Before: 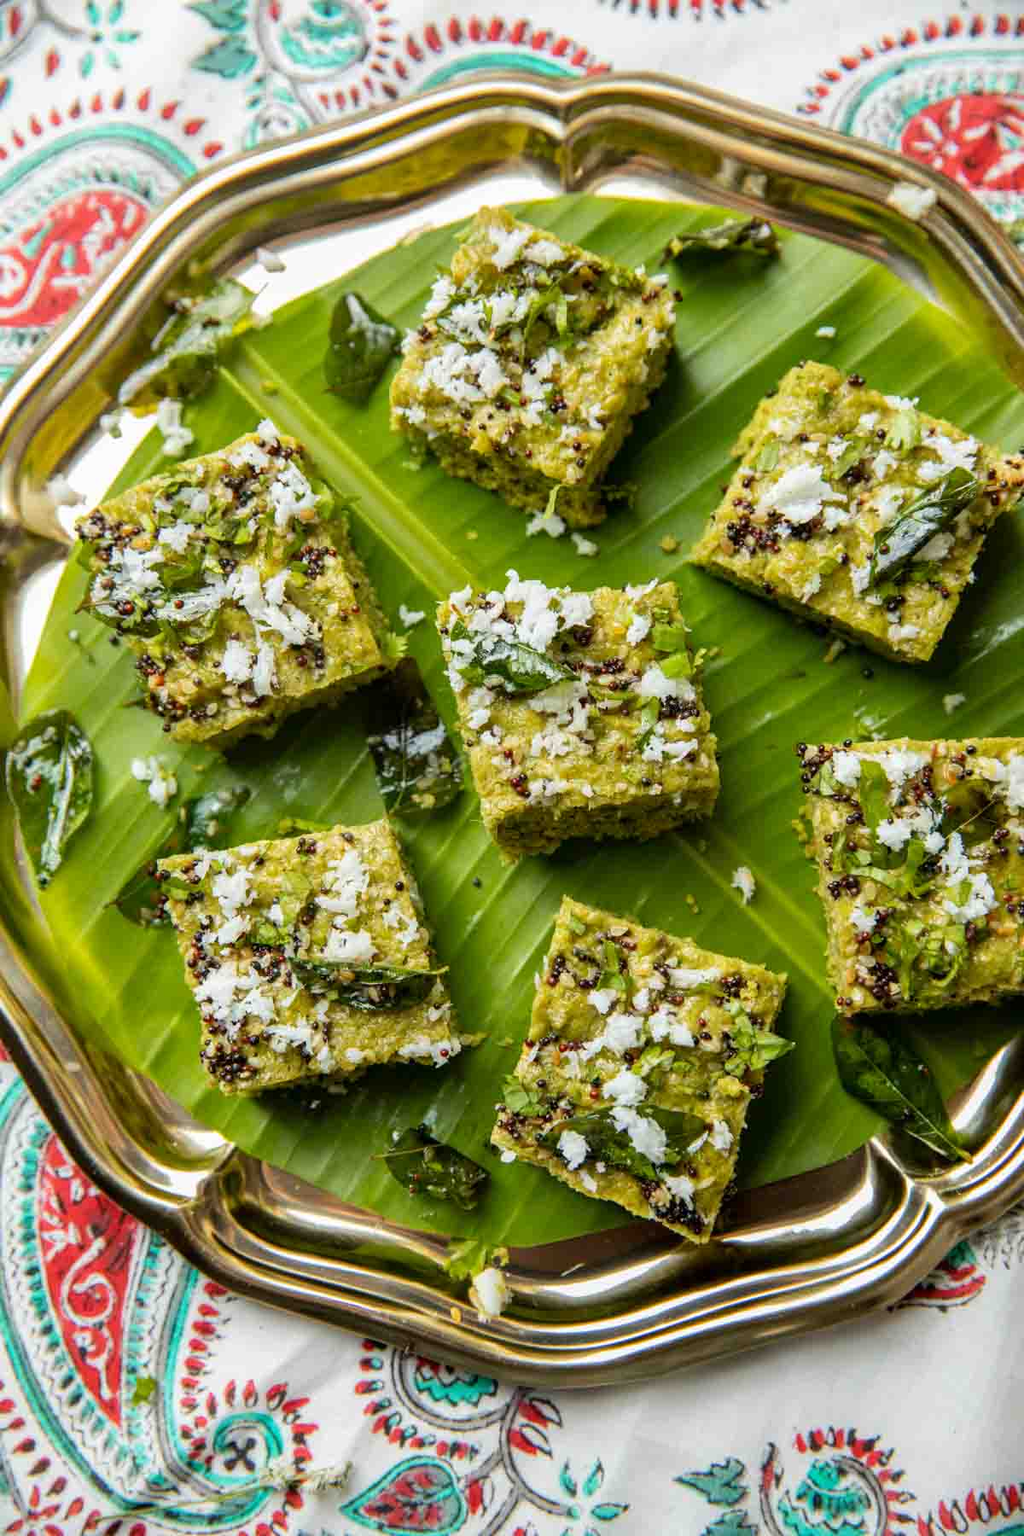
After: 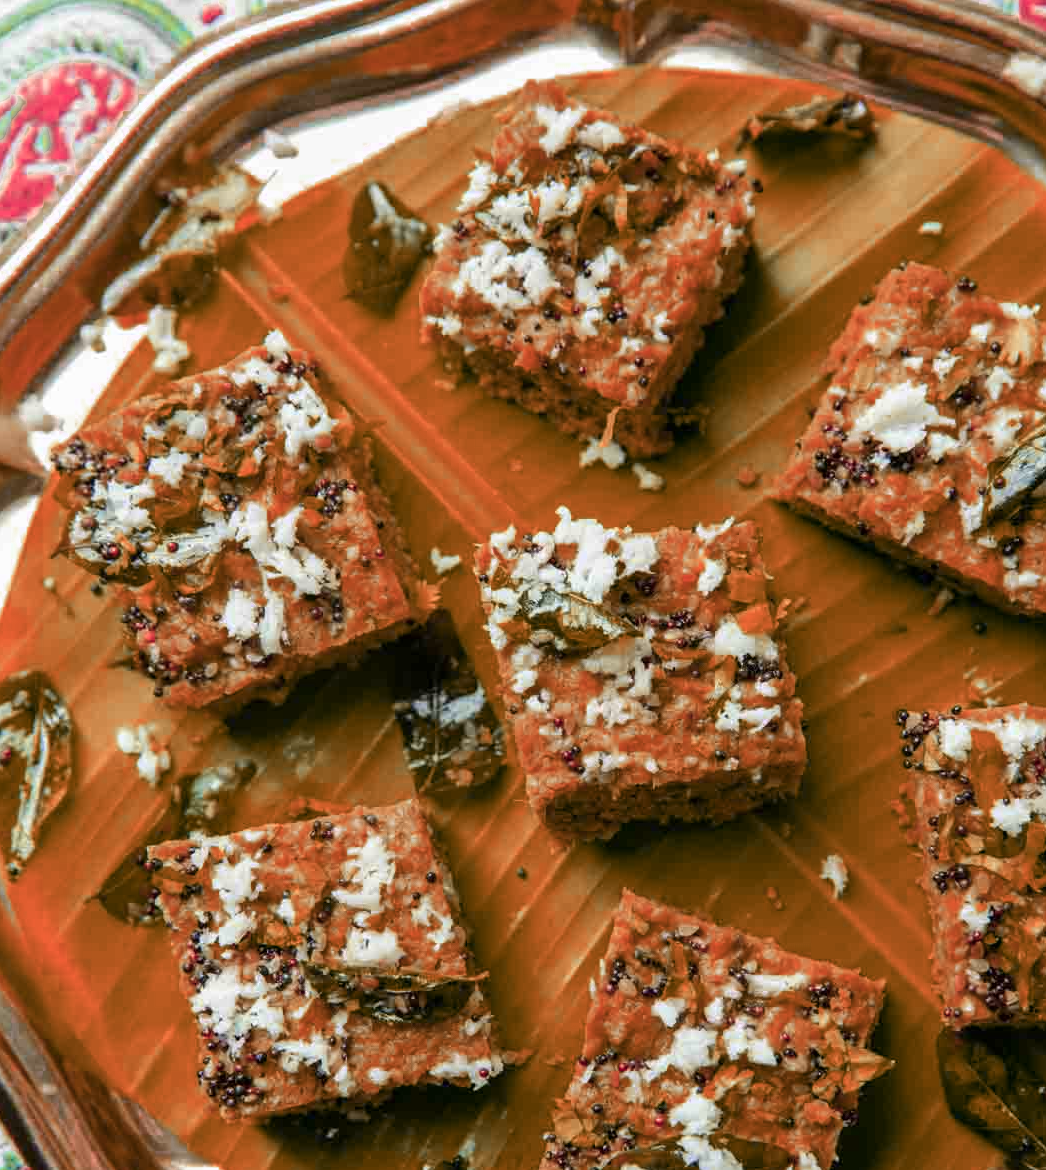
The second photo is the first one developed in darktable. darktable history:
color zones: curves: ch0 [(0.006, 0.385) (0.143, 0.563) (0.243, 0.321) (0.352, 0.464) (0.516, 0.456) (0.625, 0.5) (0.75, 0.5) (0.875, 0.5)]; ch1 [(0, 0.5) (0.134, 0.504) (0.246, 0.463) (0.421, 0.515) (0.5, 0.56) (0.625, 0.5) (0.75, 0.5) (0.875, 0.5)]; ch2 [(0, 0.5) (0.131, 0.426) (0.307, 0.289) (0.38, 0.188) (0.513, 0.216) (0.625, 0.548) (0.75, 0.468) (0.838, 0.396) (0.971, 0.311)]
crop: left 3.143%, top 8.97%, right 9.638%, bottom 25.994%
